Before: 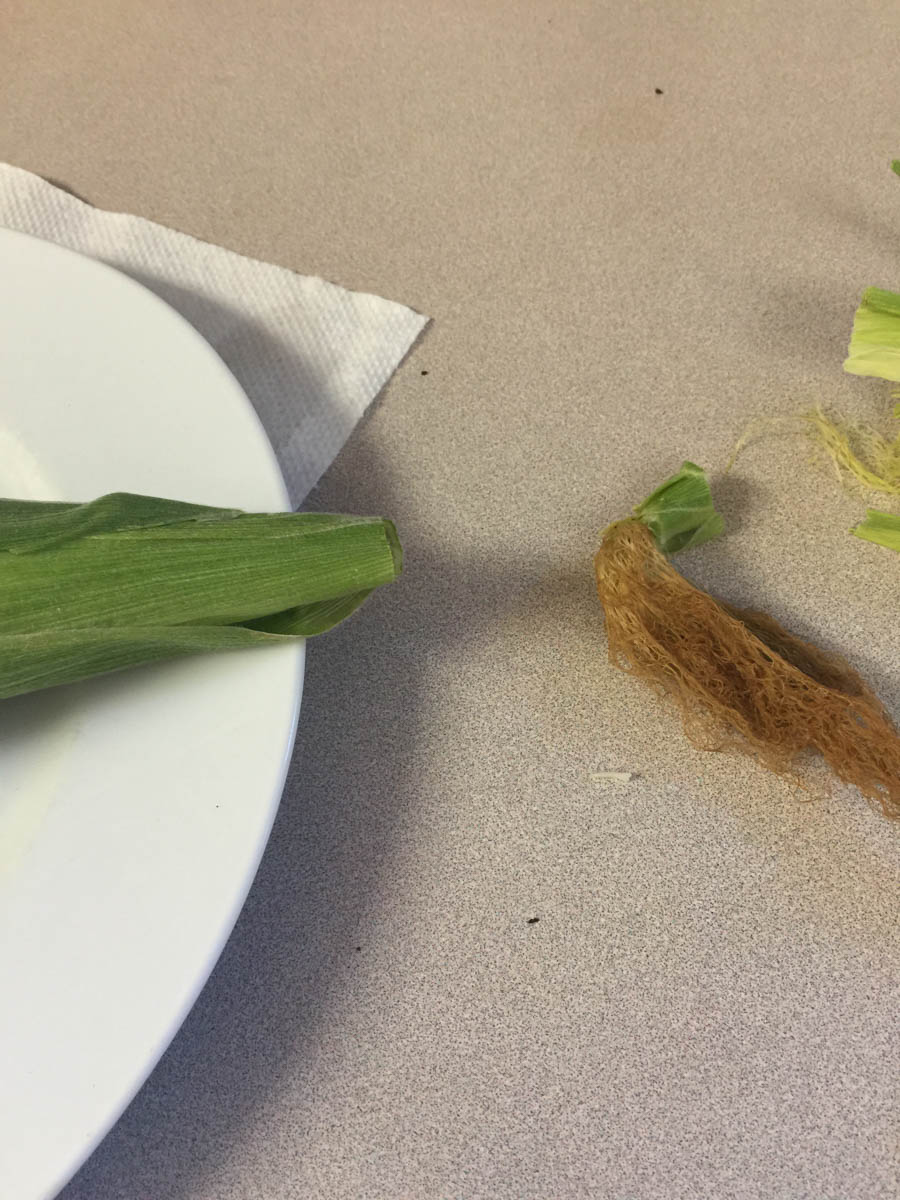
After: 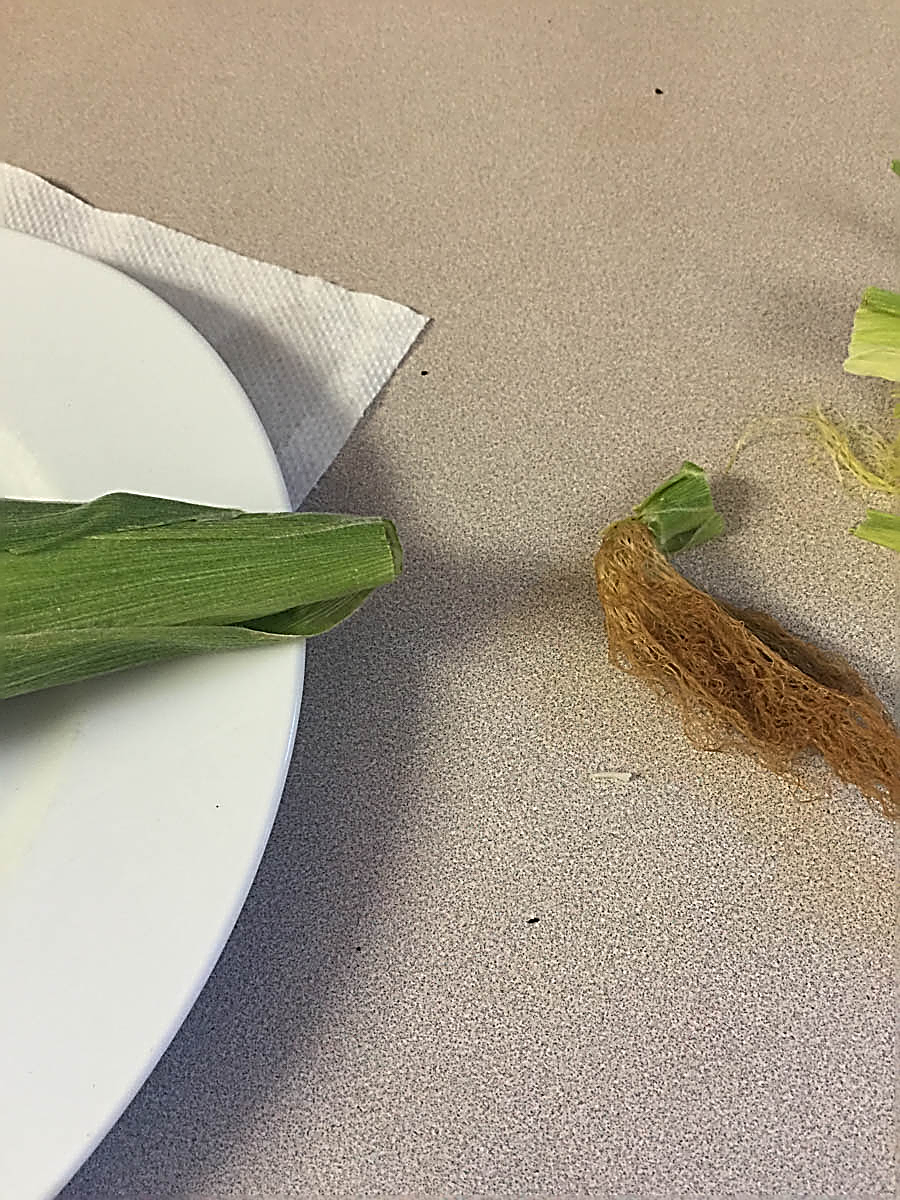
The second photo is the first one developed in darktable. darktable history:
white balance: red 1, blue 1
sharpen: amount 1.861
